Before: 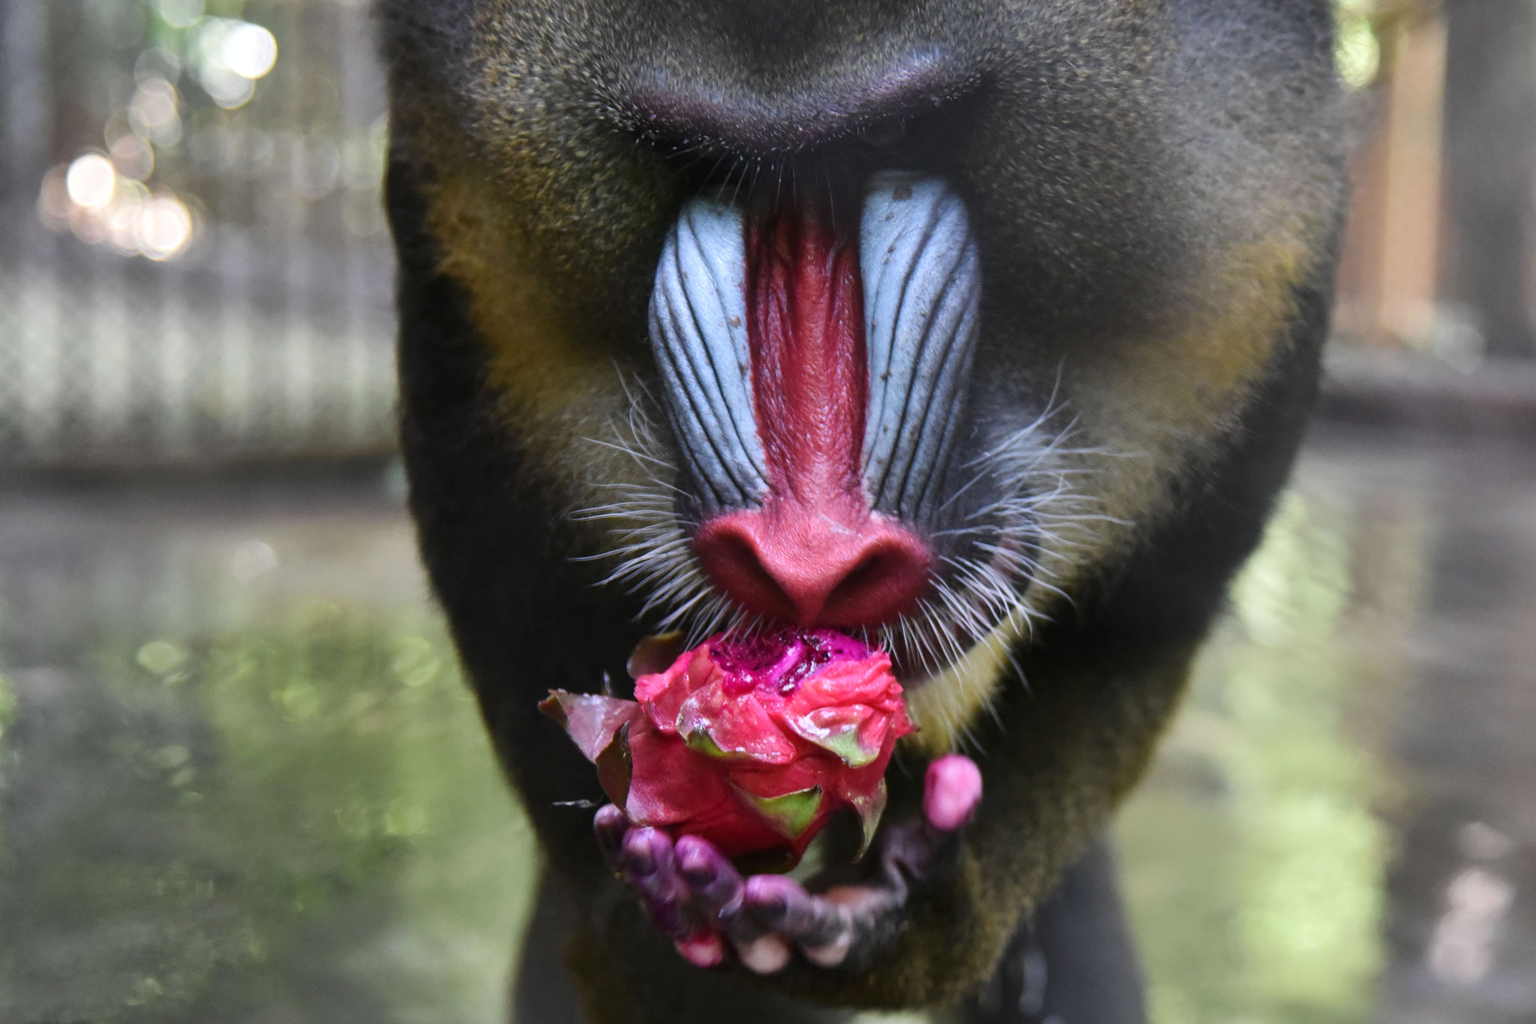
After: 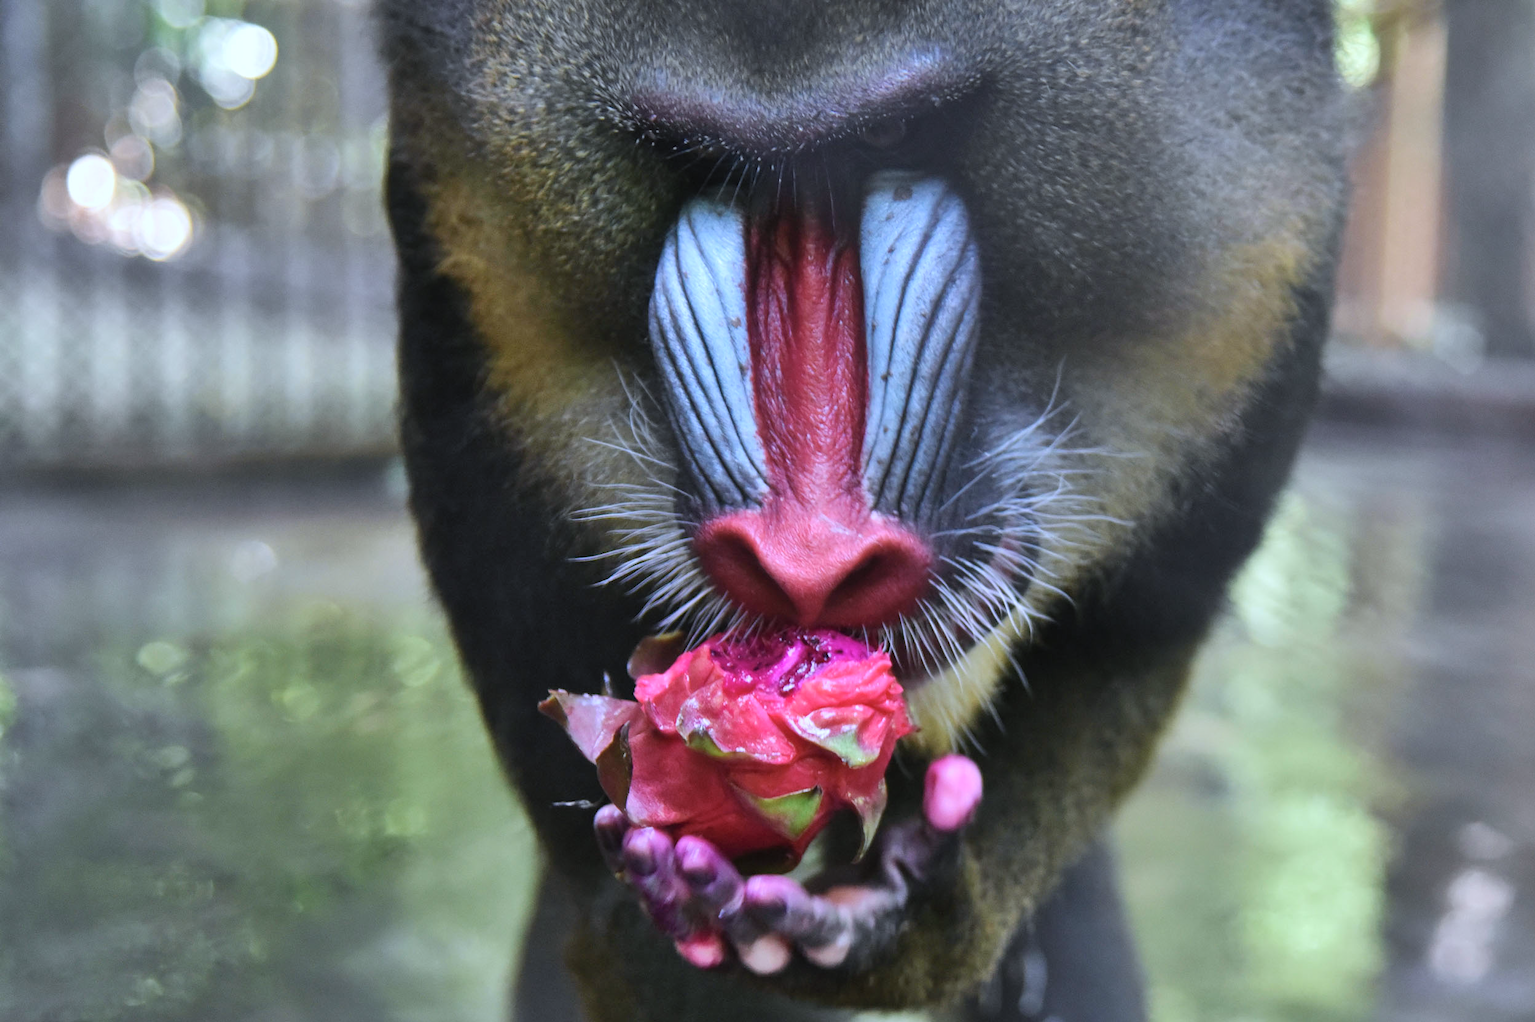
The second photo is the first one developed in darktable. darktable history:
crop: bottom 0.065%
color calibration: x 0.372, y 0.387, temperature 4284.32 K
contrast brightness saturation: contrast 0.049, brightness 0.06, saturation 0.008
shadows and highlights: soften with gaussian
